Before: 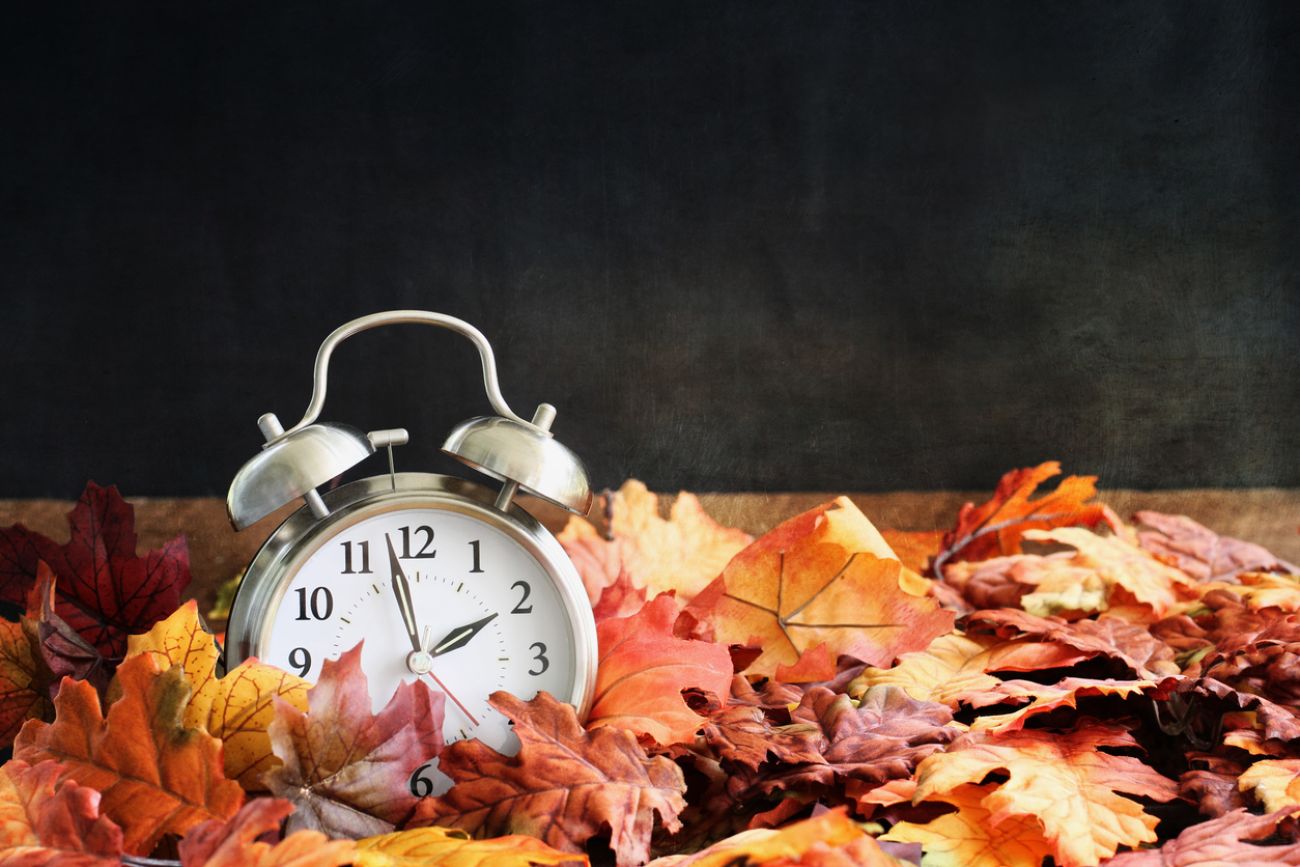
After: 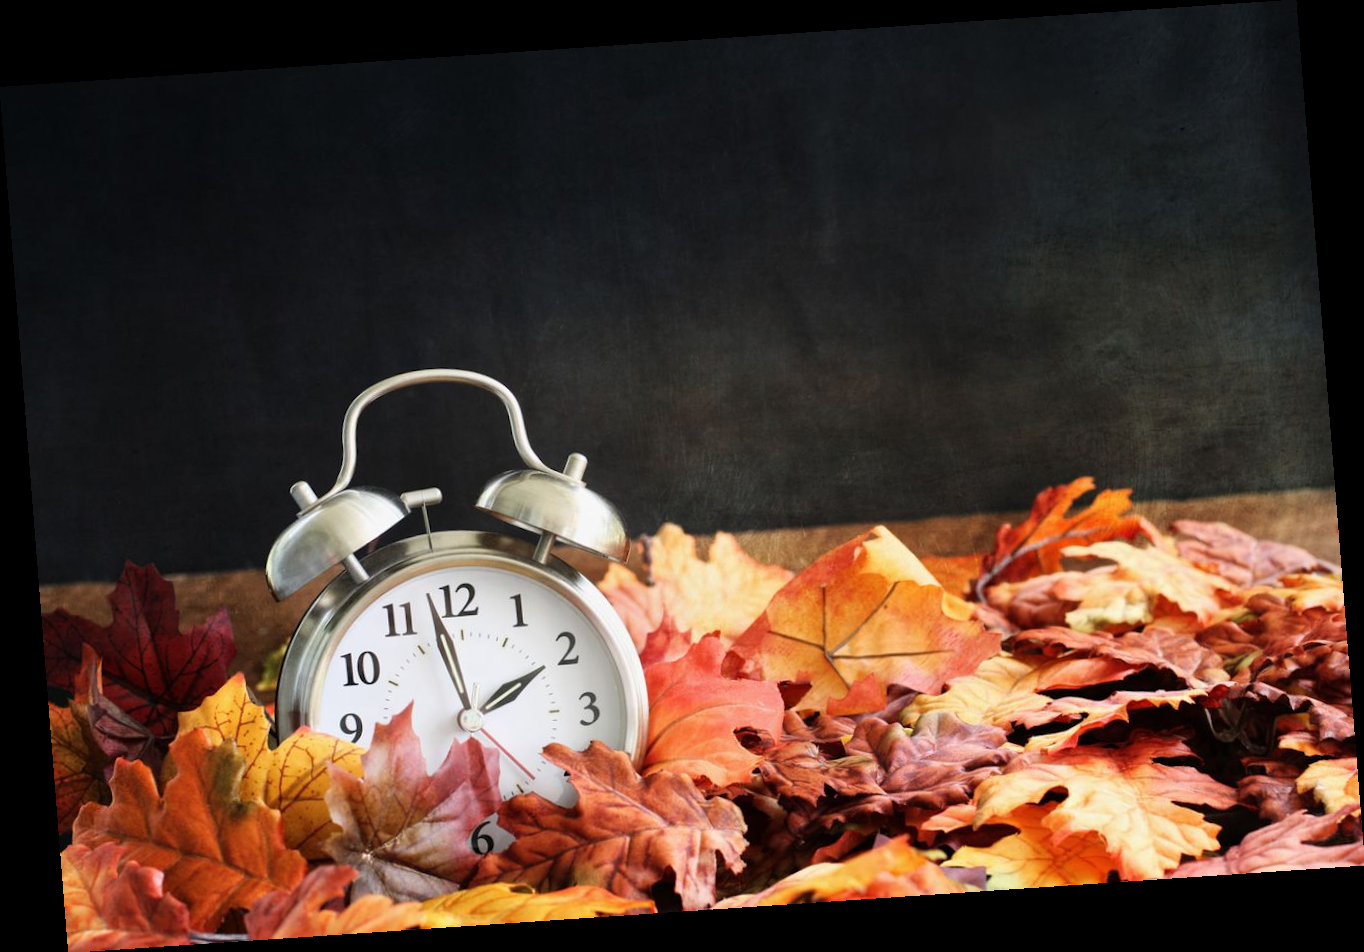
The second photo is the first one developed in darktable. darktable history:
rotate and perspective: rotation -4.2°, shear 0.006, automatic cropping off
tone equalizer: on, module defaults
